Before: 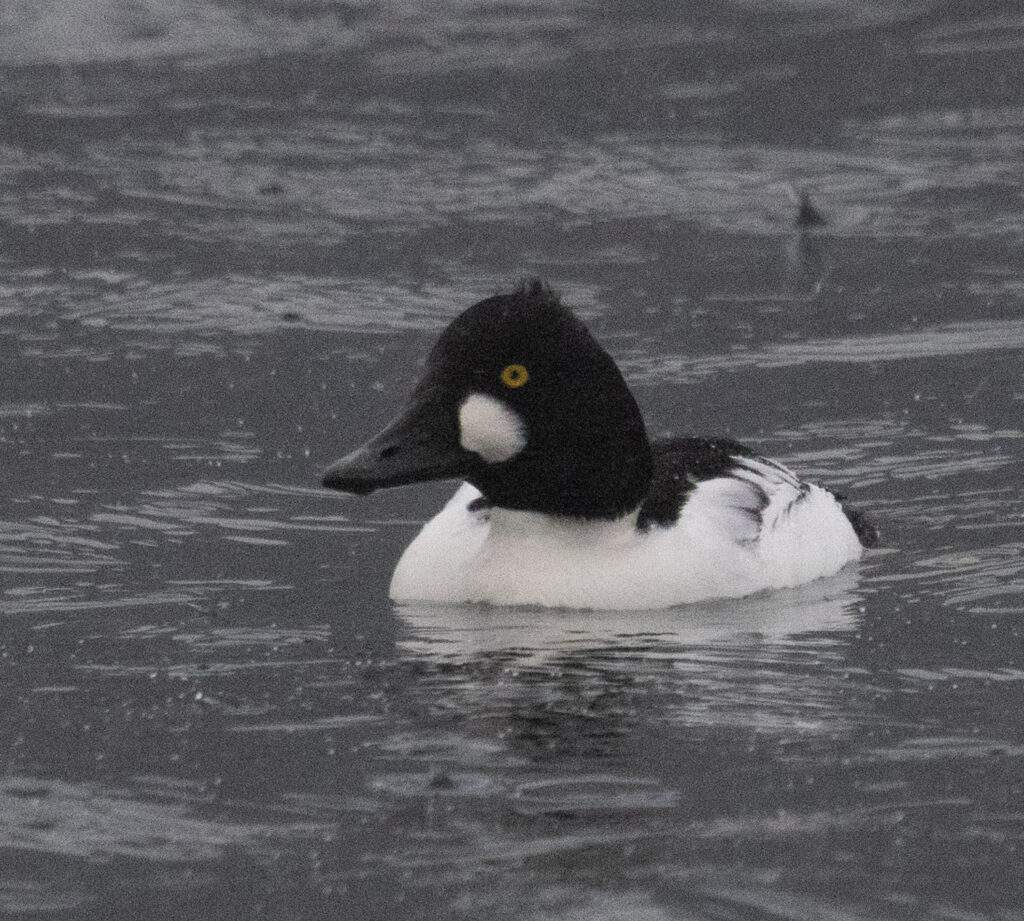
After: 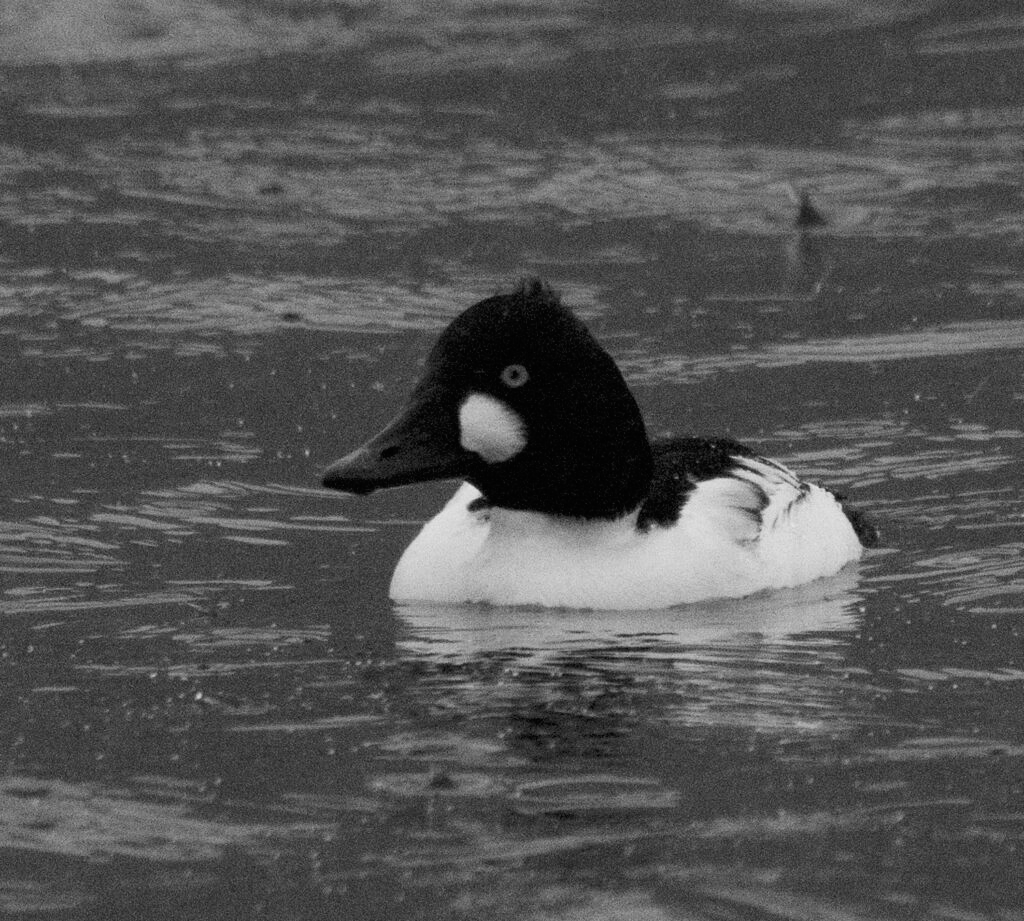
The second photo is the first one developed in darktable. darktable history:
tone curve: curves: ch0 [(0, 0) (0.118, 0.034) (0.182, 0.124) (0.265, 0.214) (0.504, 0.508) (0.783, 0.825) (1, 1)], color space Lab, linked channels, preserve colors none
color calibration "t3mujinpack channel mixer": output gray [0.22, 0.42, 0.37, 0], gray › normalize channels true, illuminant same as pipeline (D50), adaptation XYZ, x 0.346, y 0.359, gamut compression 0
